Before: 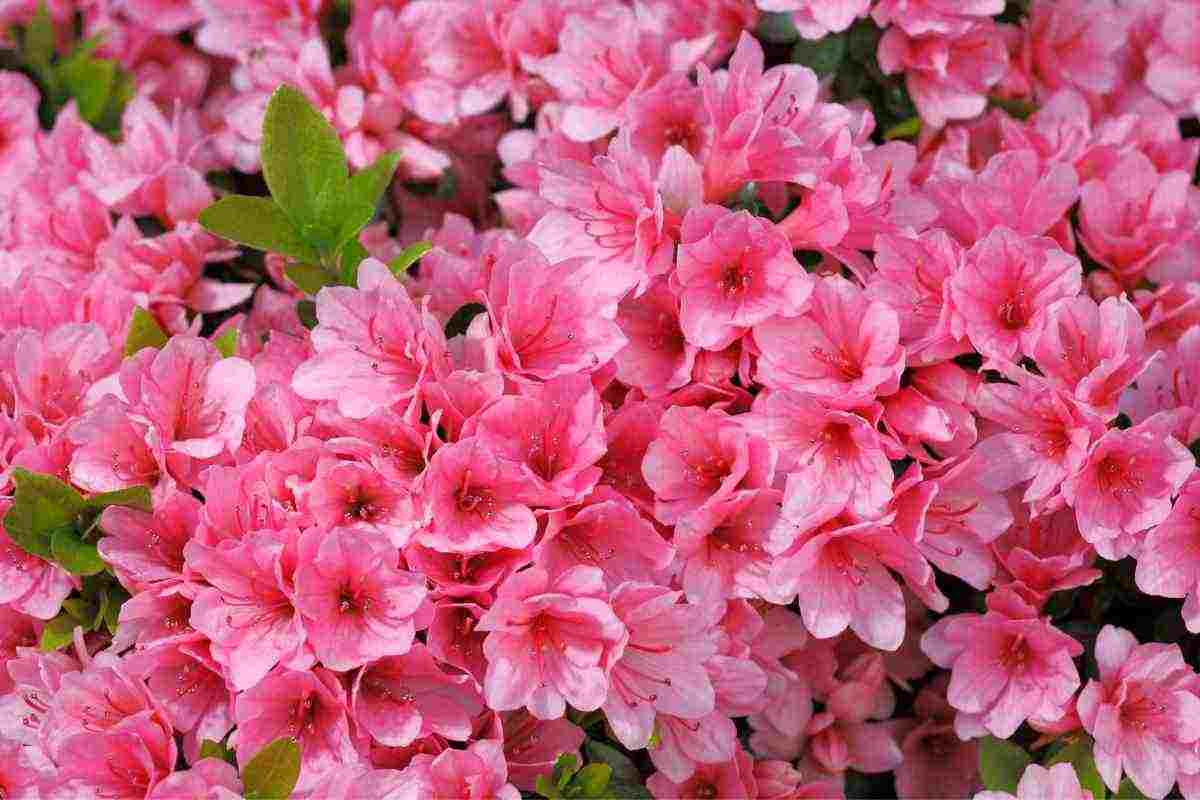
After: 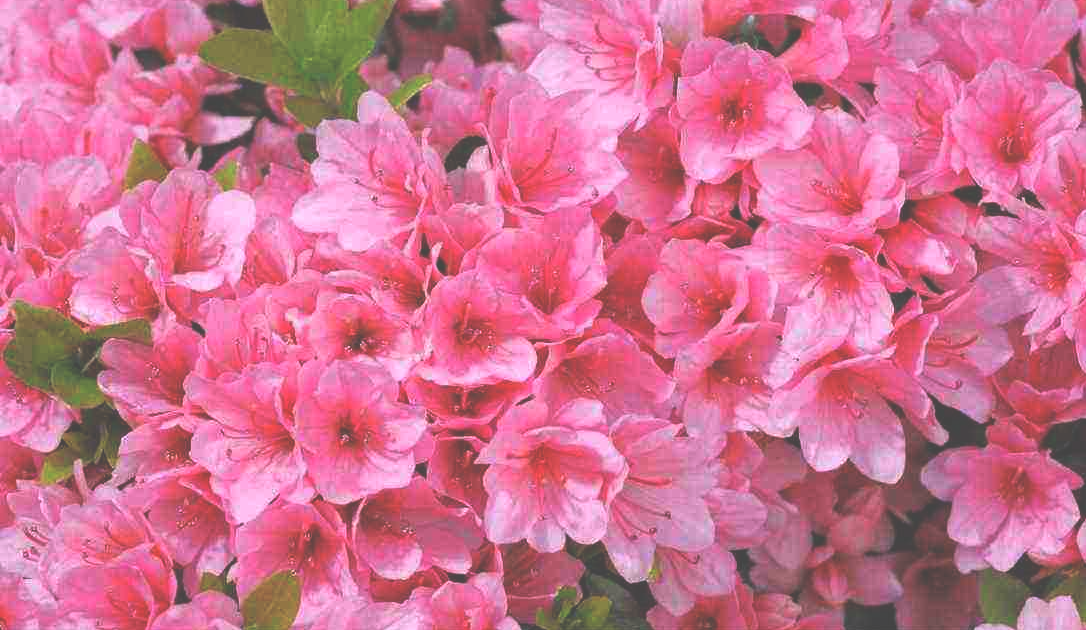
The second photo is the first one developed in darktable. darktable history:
crop: top 20.916%, right 9.437%, bottom 0.316%
exposure: black level correction -0.062, exposure -0.05 EV, compensate highlight preservation false
white balance: red 1.05, blue 1.072
